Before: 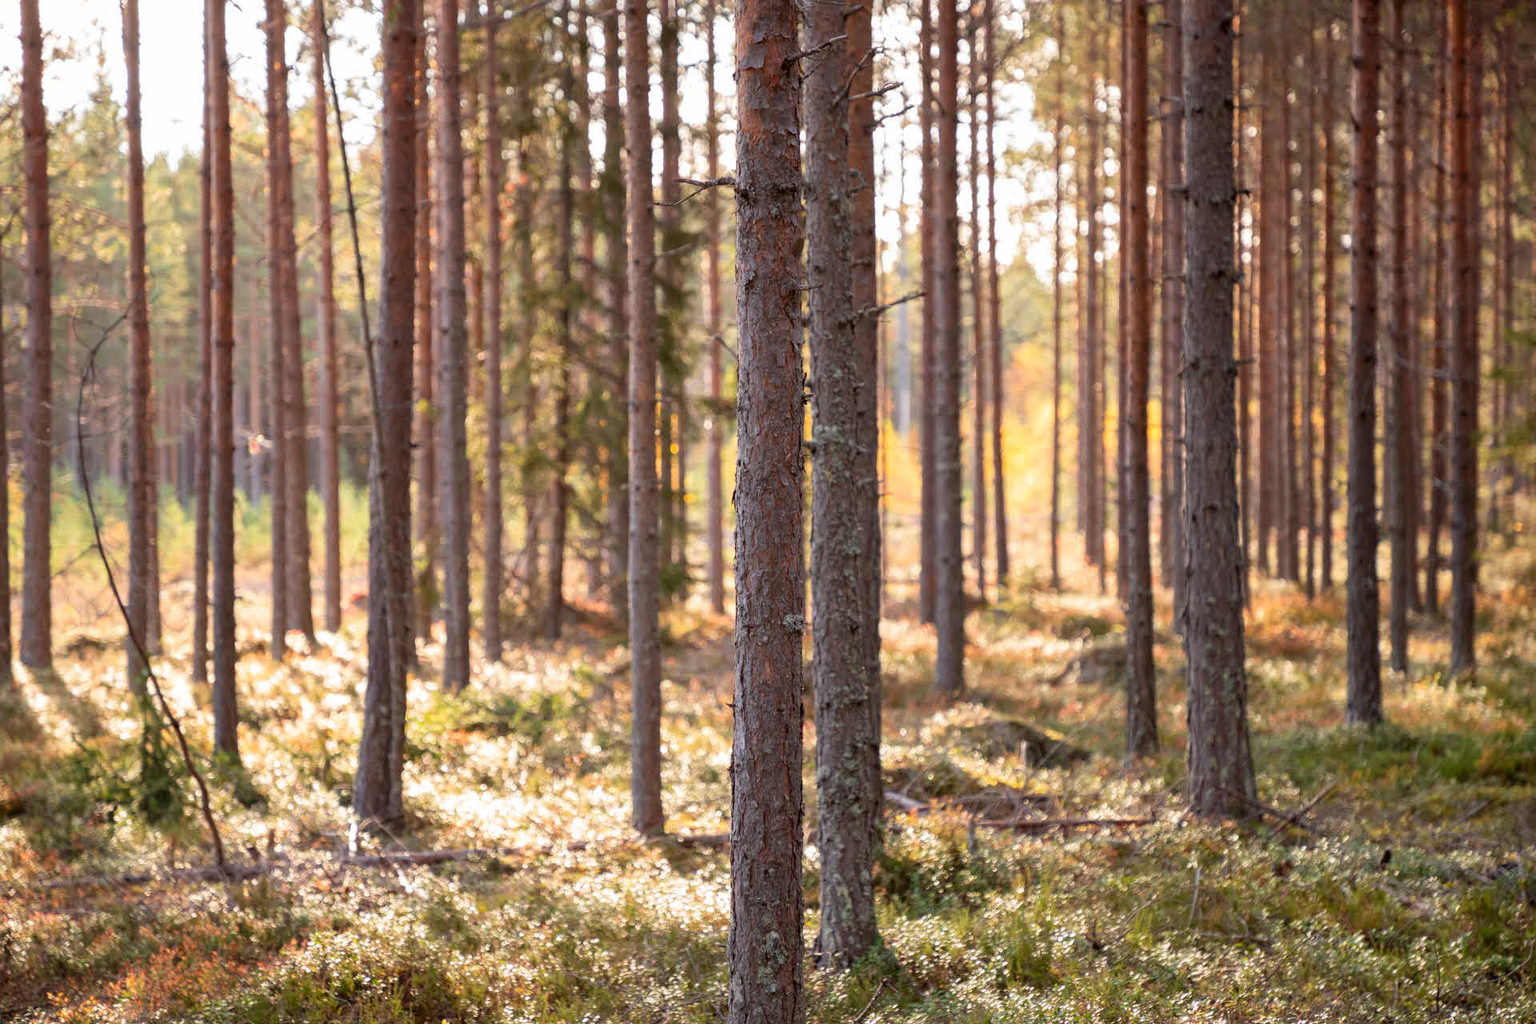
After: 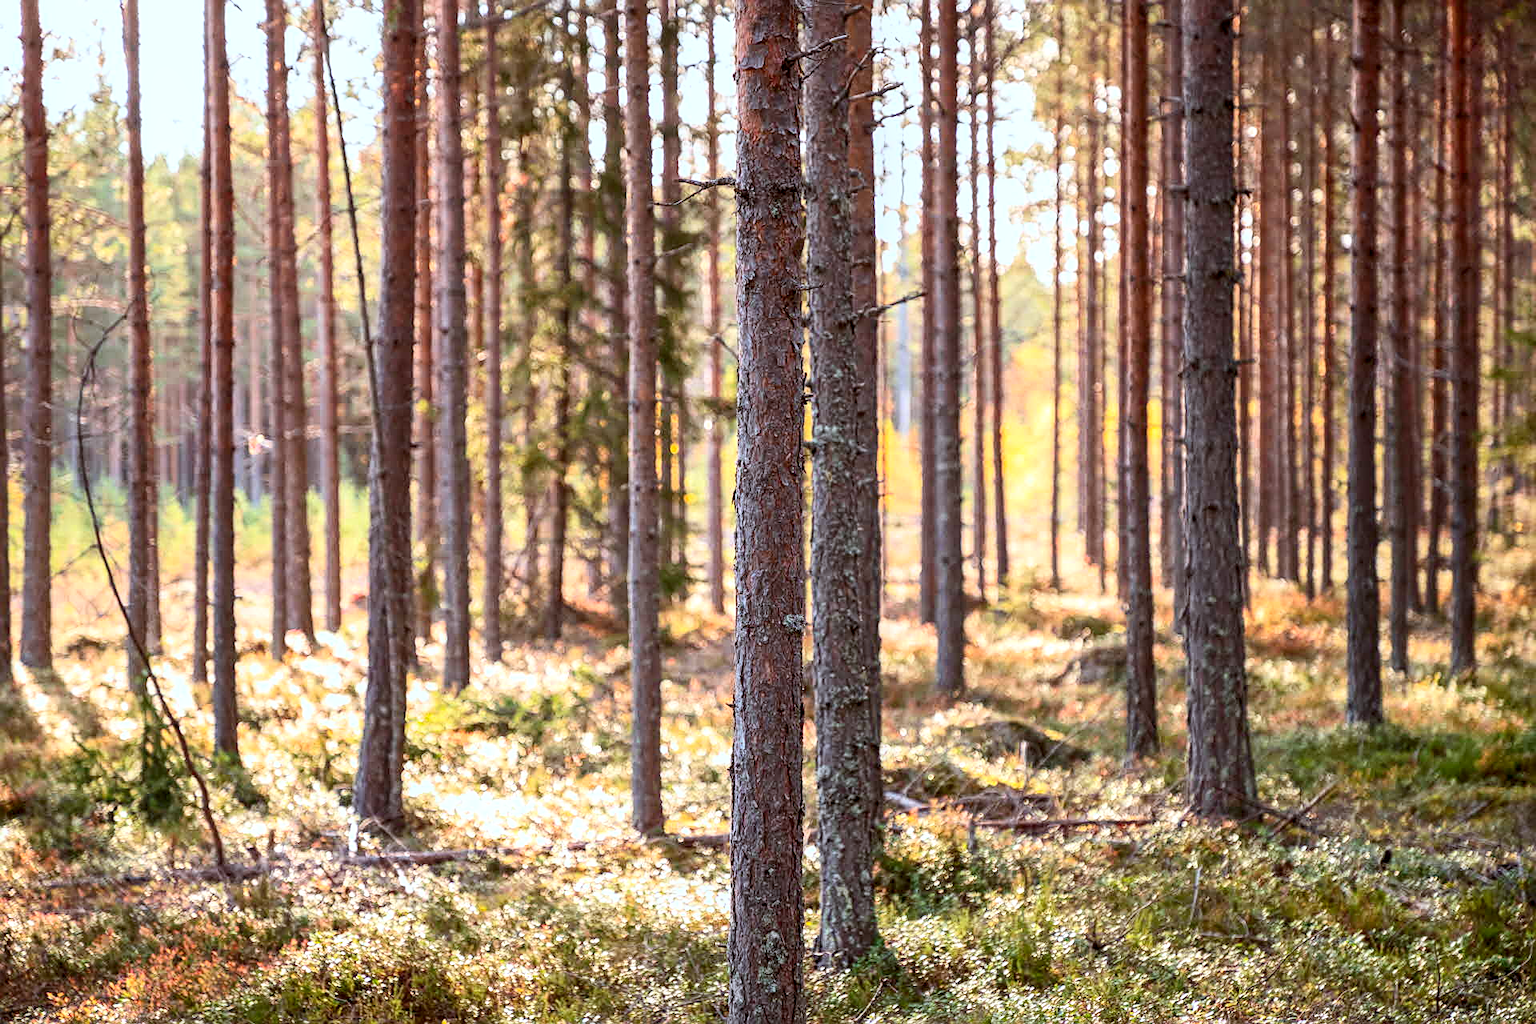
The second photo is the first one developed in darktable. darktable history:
contrast brightness saturation: contrast 0.23, brightness 0.099, saturation 0.287
color correction: highlights a* -4.21, highlights b* -10.71
local contrast: on, module defaults
sharpen: on, module defaults
